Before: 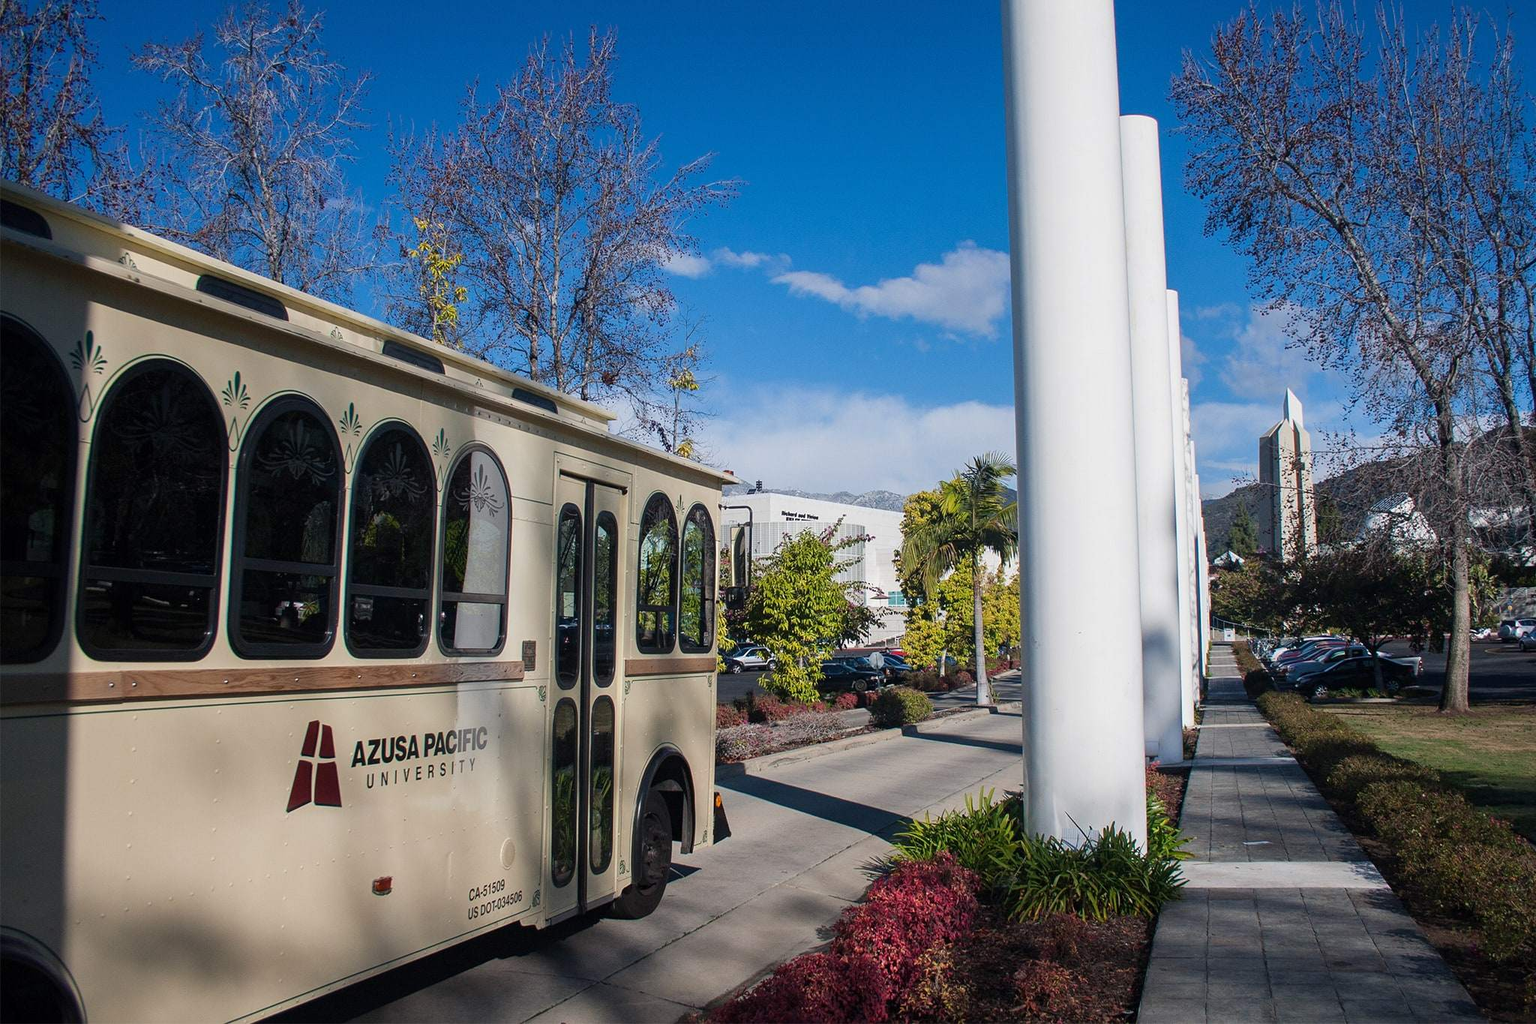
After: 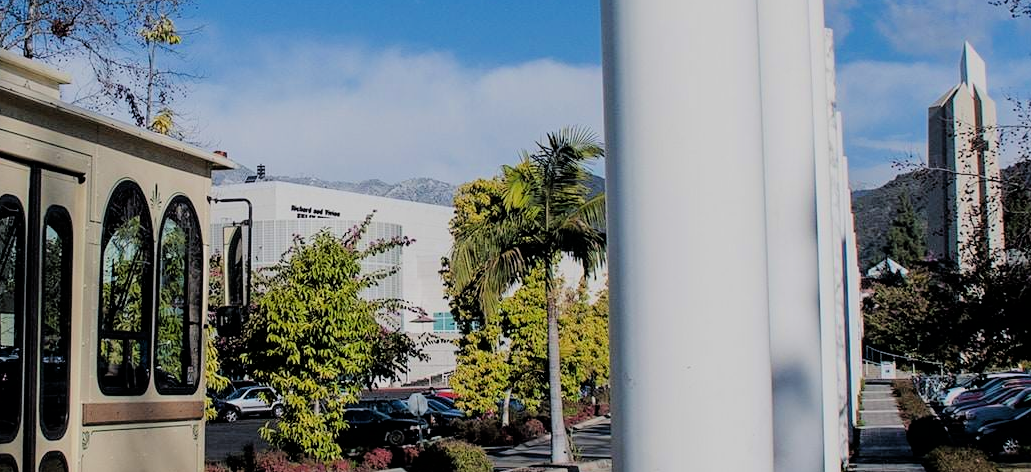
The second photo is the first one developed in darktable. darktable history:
filmic rgb: black relative exposure -4.55 EV, white relative exposure 4.78 EV, hardness 2.35, latitude 36.45%, contrast 1.049, highlights saturation mix 1.28%, shadows ↔ highlights balance 1.28%, color science v6 (2022)
crop: left 36.685%, top 34.941%, right 12.949%, bottom 30.45%
